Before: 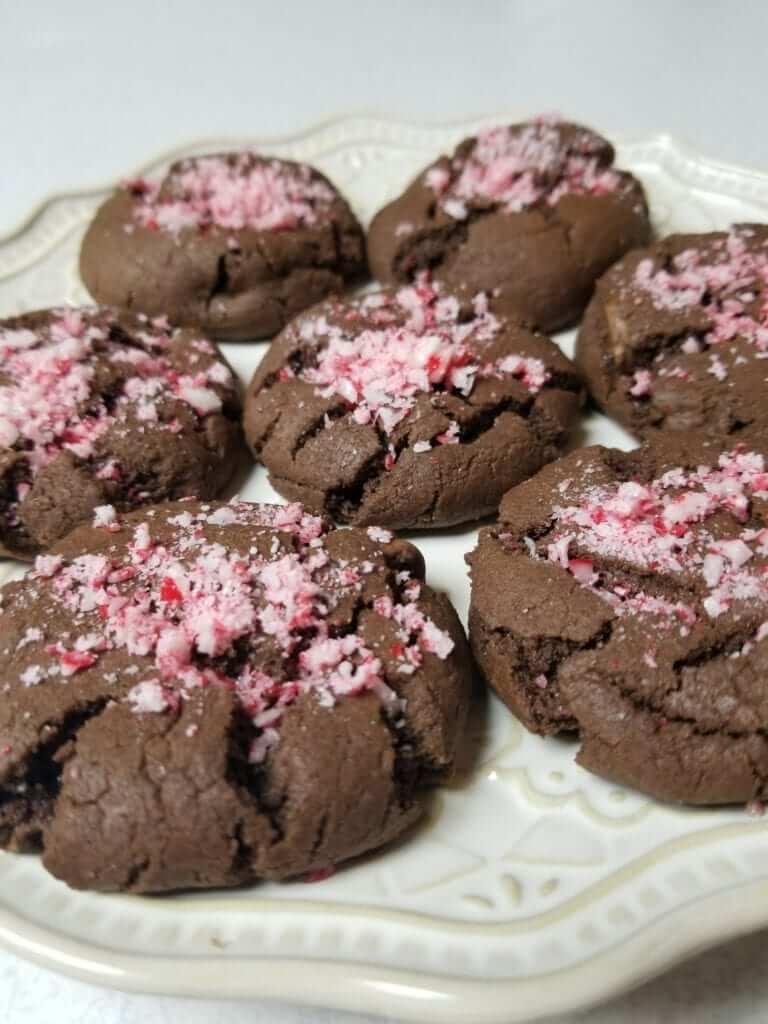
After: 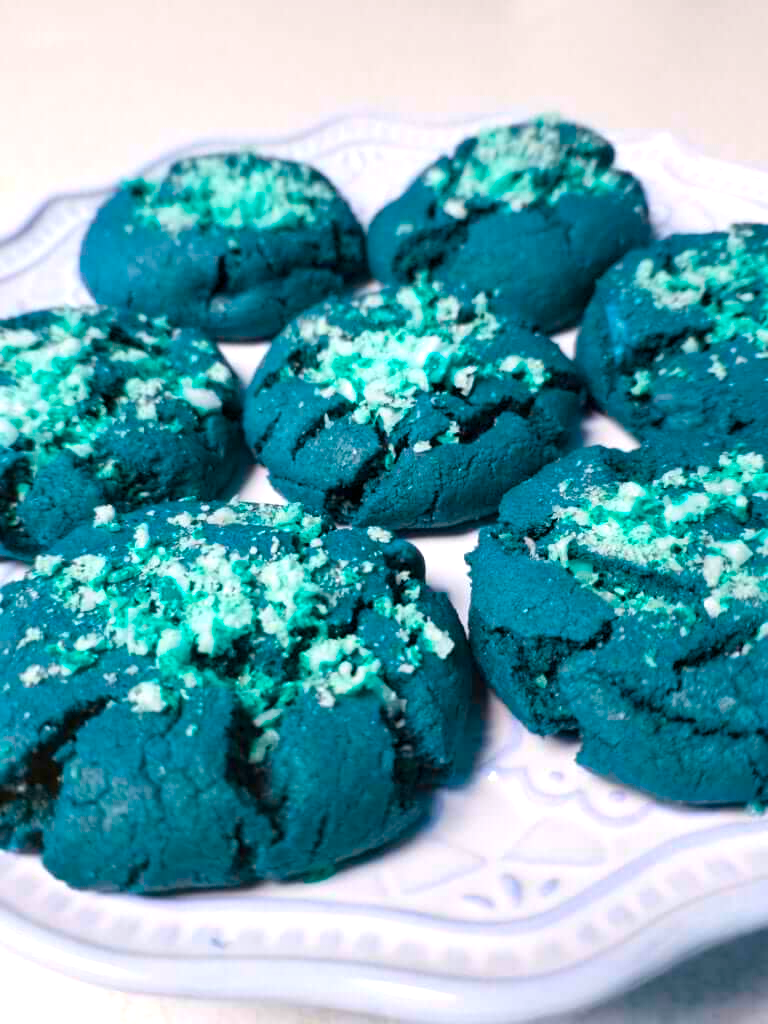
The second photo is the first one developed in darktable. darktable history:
exposure: exposure 0.375 EV, compensate highlight preservation false
color balance rgb: perceptual saturation grading › global saturation 29.38%, hue shift 178.24°, global vibrance 49.781%, contrast 0.57%
